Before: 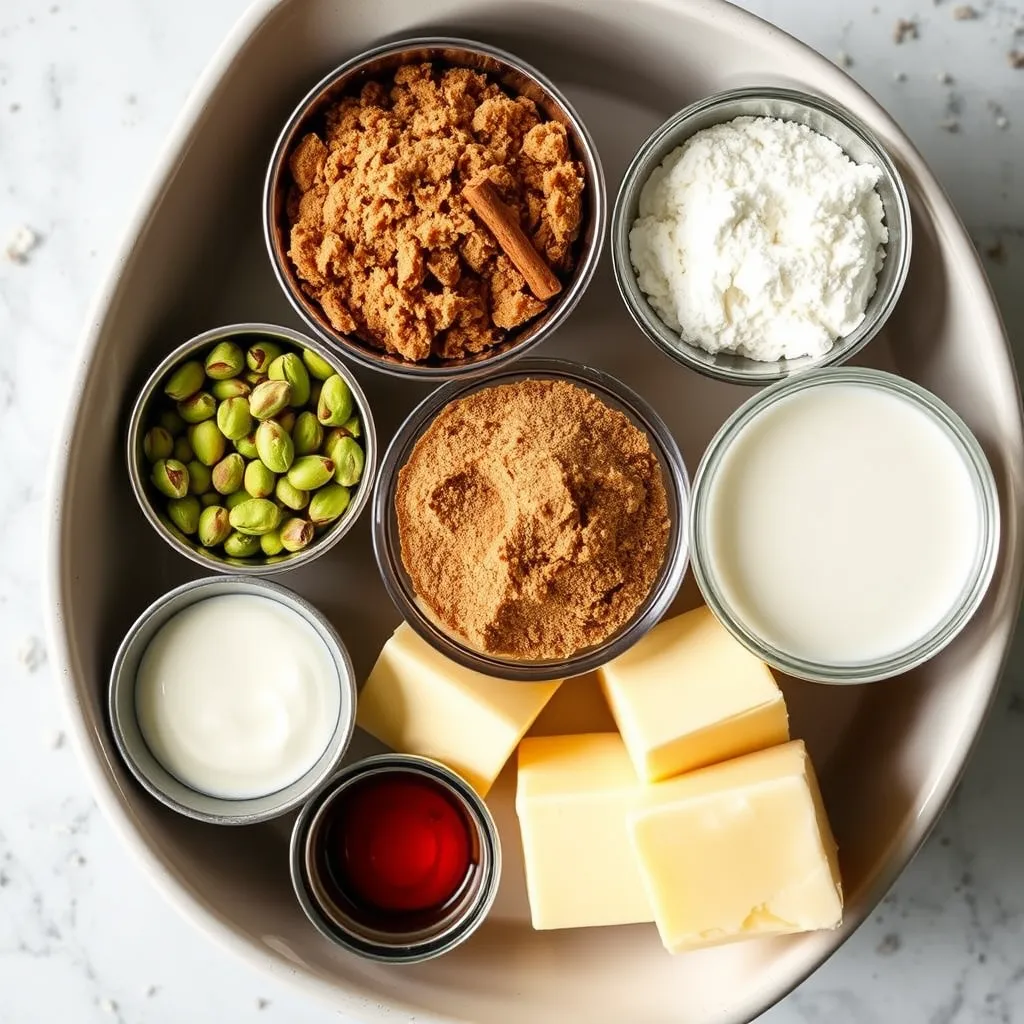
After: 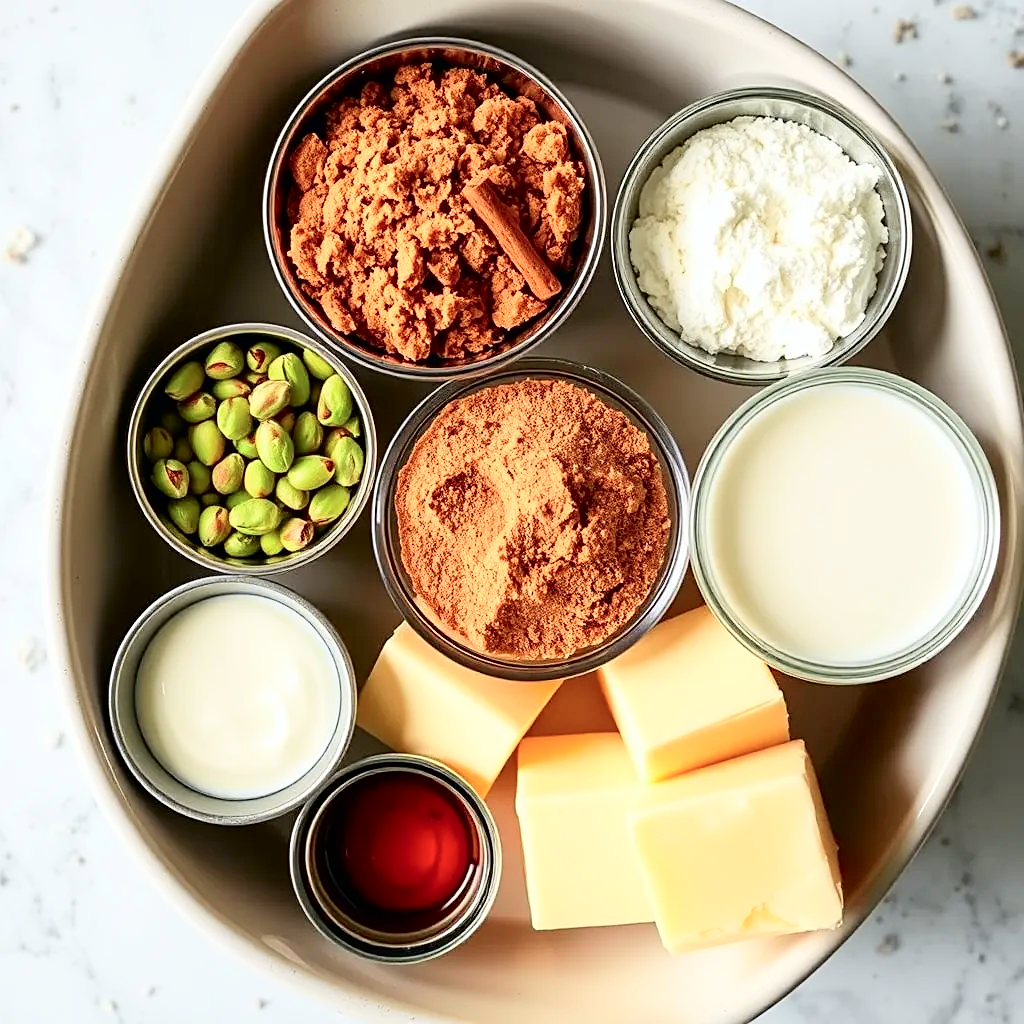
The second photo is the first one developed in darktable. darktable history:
sharpen: amount 0.463
tone curve: curves: ch0 [(0, 0) (0.051, 0.027) (0.096, 0.071) (0.219, 0.248) (0.428, 0.52) (0.596, 0.713) (0.727, 0.823) (0.859, 0.924) (1, 1)]; ch1 [(0, 0) (0.1, 0.038) (0.318, 0.221) (0.413, 0.325) (0.443, 0.412) (0.483, 0.474) (0.503, 0.501) (0.516, 0.515) (0.548, 0.575) (0.561, 0.596) (0.594, 0.647) (0.666, 0.701) (1, 1)]; ch2 [(0, 0) (0.453, 0.435) (0.479, 0.476) (0.504, 0.5) (0.52, 0.526) (0.557, 0.585) (0.583, 0.608) (0.824, 0.815) (1, 1)], color space Lab, independent channels, preserve colors none
